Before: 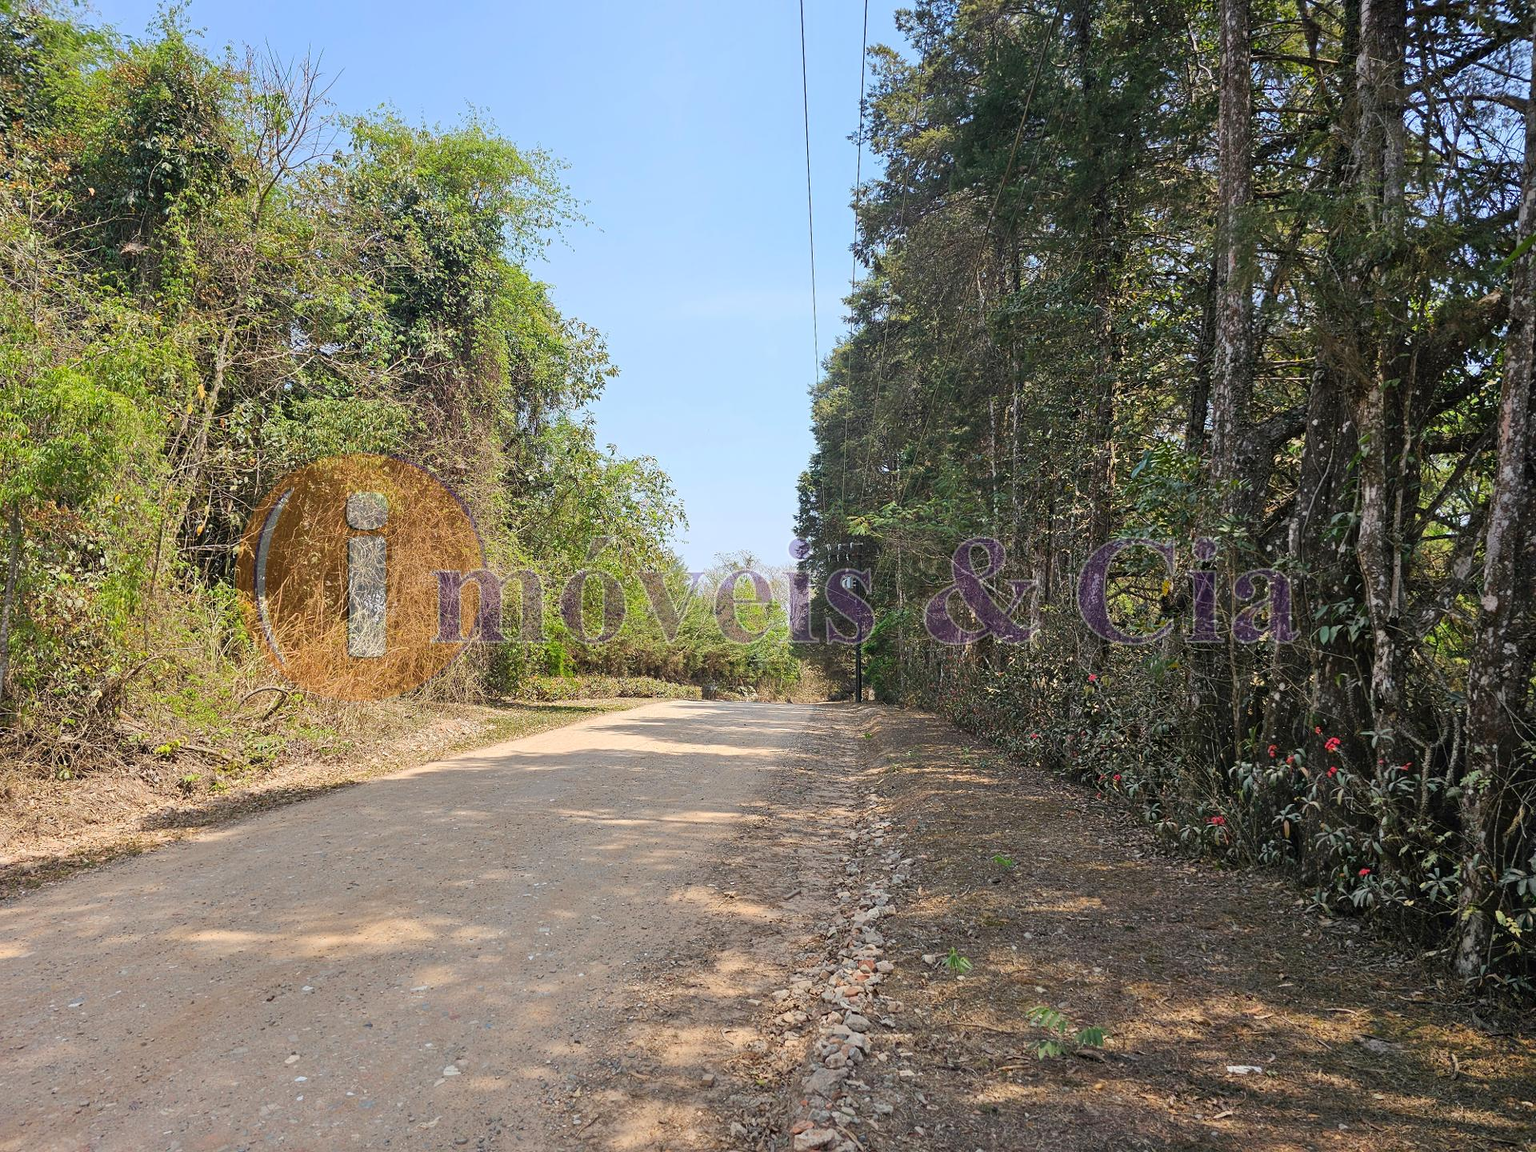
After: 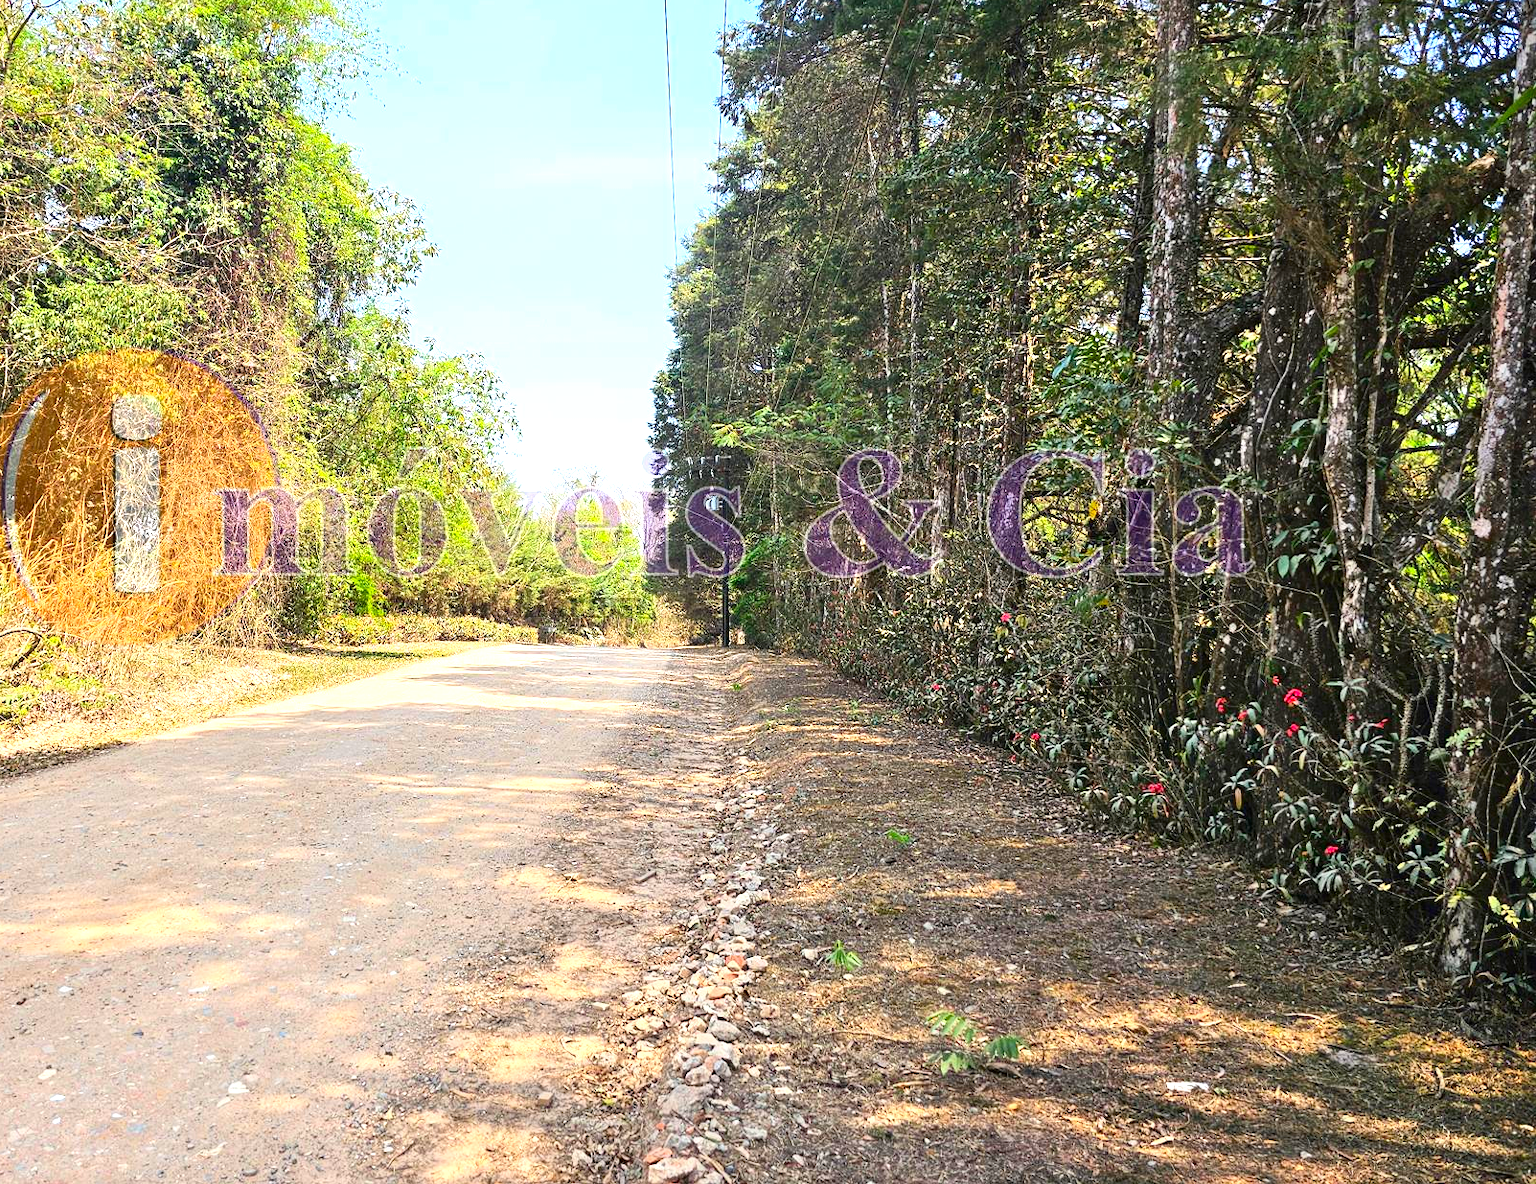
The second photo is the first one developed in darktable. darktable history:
crop: left 16.465%, top 14.104%
exposure: black level correction 0, exposure 1.001 EV, compensate exposure bias true, compensate highlight preservation false
contrast brightness saturation: contrast 0.176, saturation 0.308
